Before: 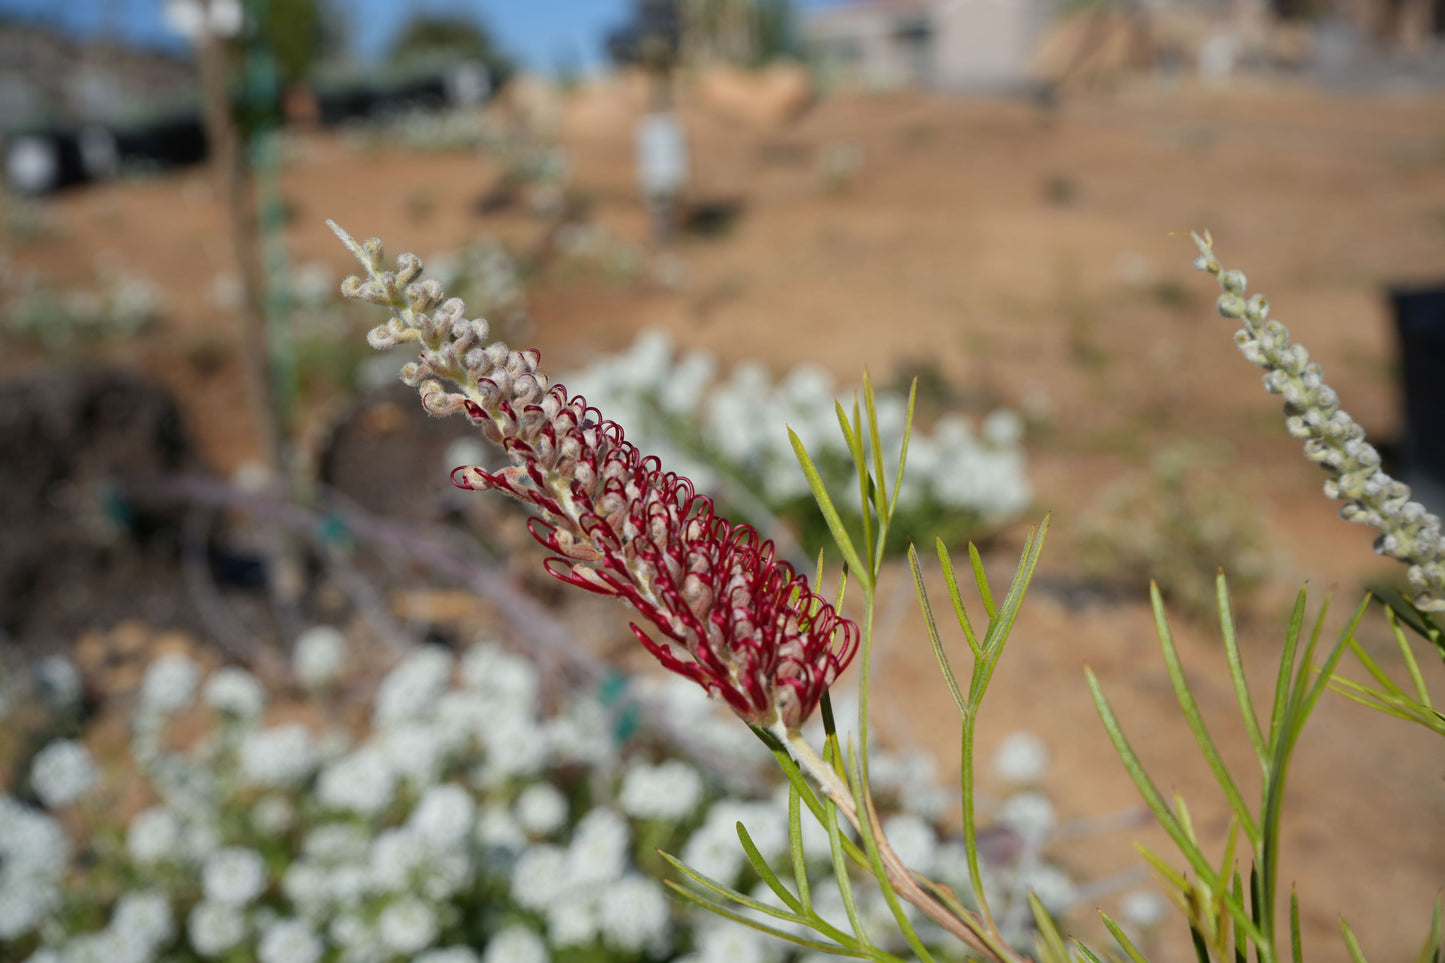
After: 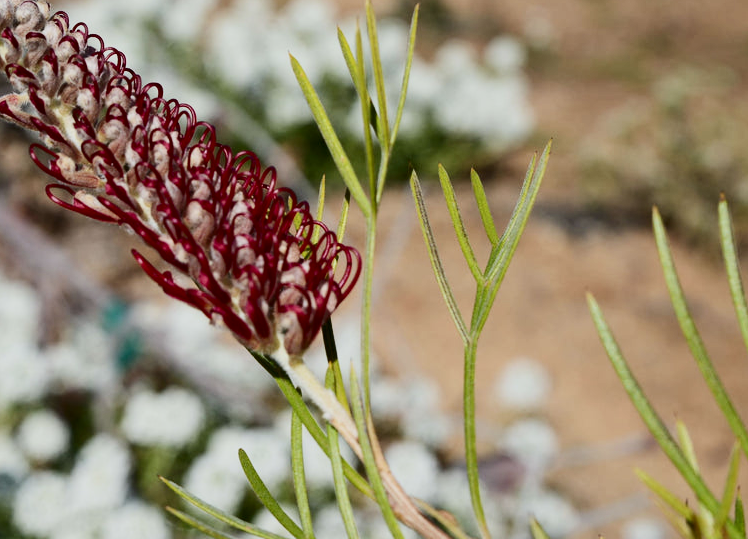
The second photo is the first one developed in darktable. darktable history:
crop: left 34.479%, top 38.822%, right 13.718%, bottom 5.172%
contrast brightness saturation: contrast 0.28
filmic rgb: hardness 4.17
